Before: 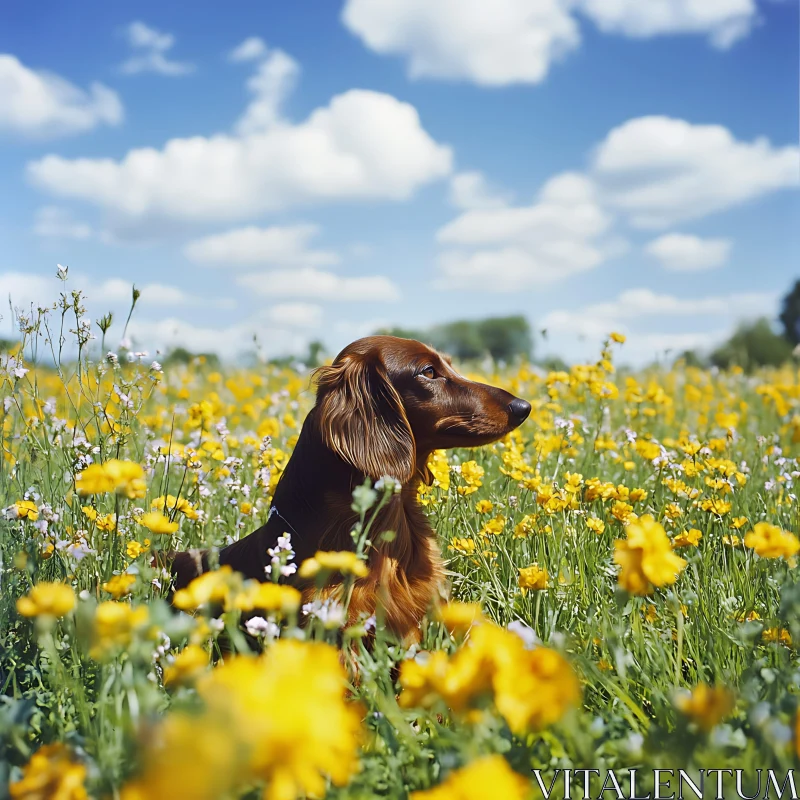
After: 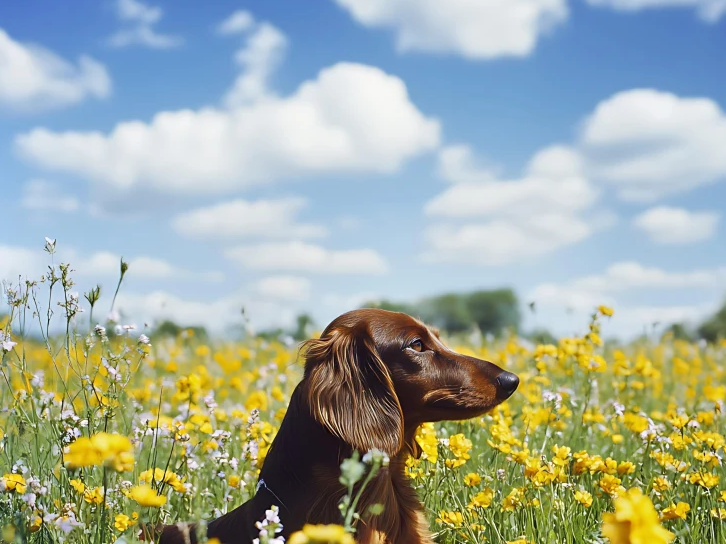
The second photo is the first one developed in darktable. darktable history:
crop: left 1.522%, top 3.414%, right 7.702%, bottom 28.482%
